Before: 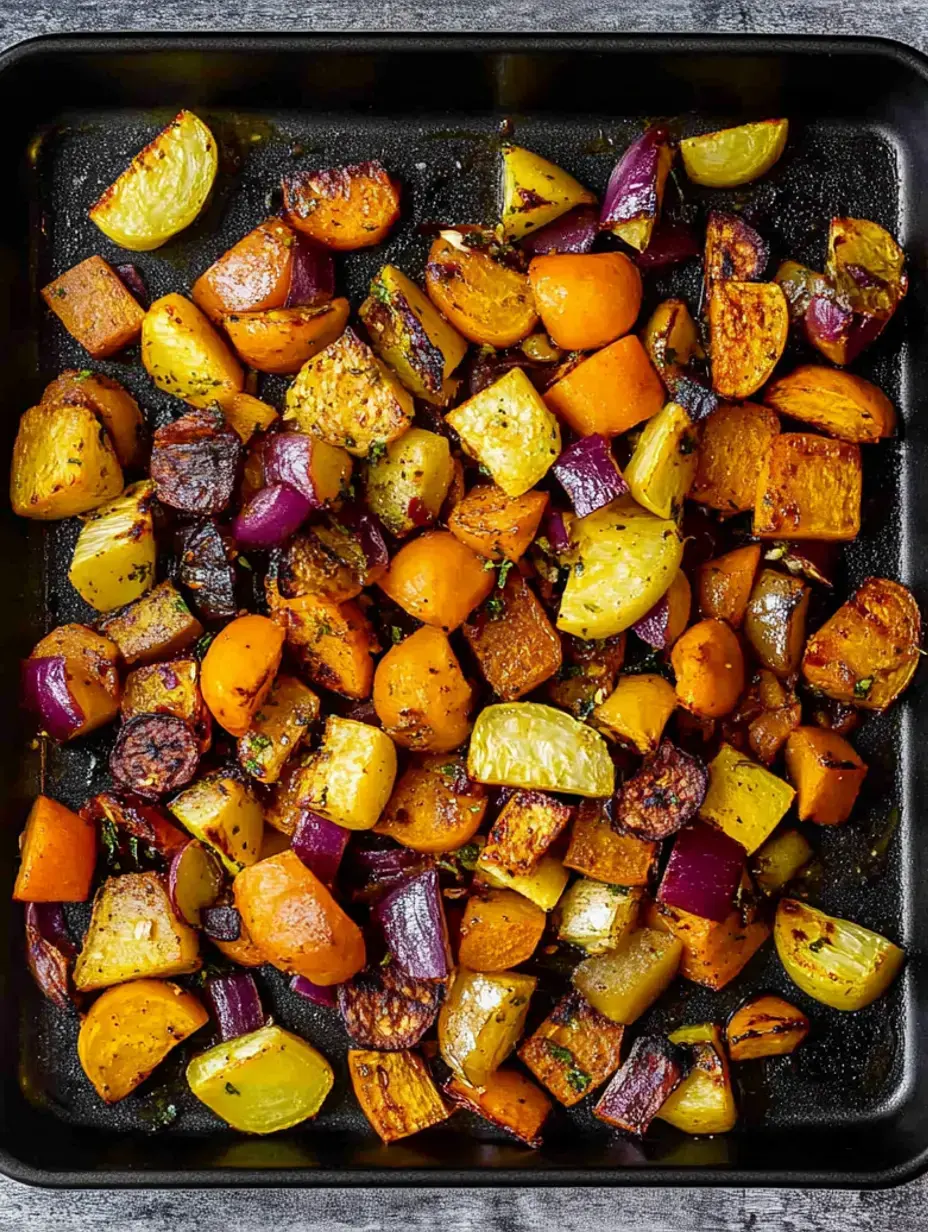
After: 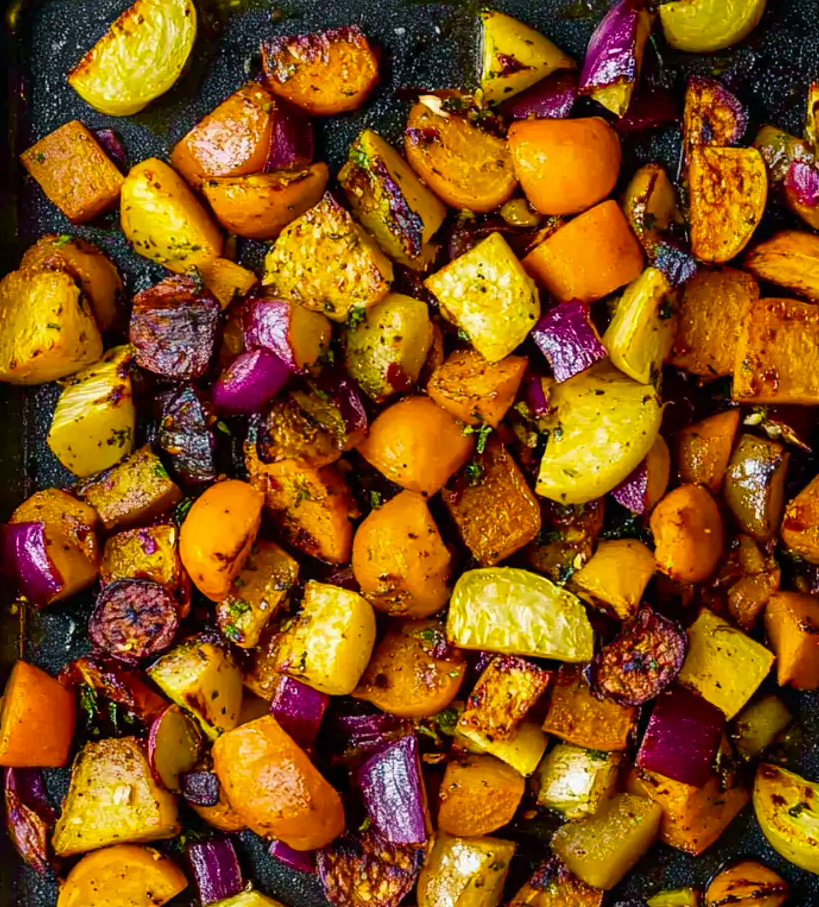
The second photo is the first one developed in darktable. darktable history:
color balance rgb: shadows lift › chroma 5.156%, shadows lift › hue 240.35°, linear chroma grading › global chroma 14.4%, perceptual saturation grading › global saturation 20%, perceptual saturation grading › highlights -24.792%, perceptual saturation grading › shadows 23.969%, global vibrance 20%
crop and rotate: left 2.278%, top 10.987%, right 9.43%, bottom 15.345%
velvia: on, module defaults
